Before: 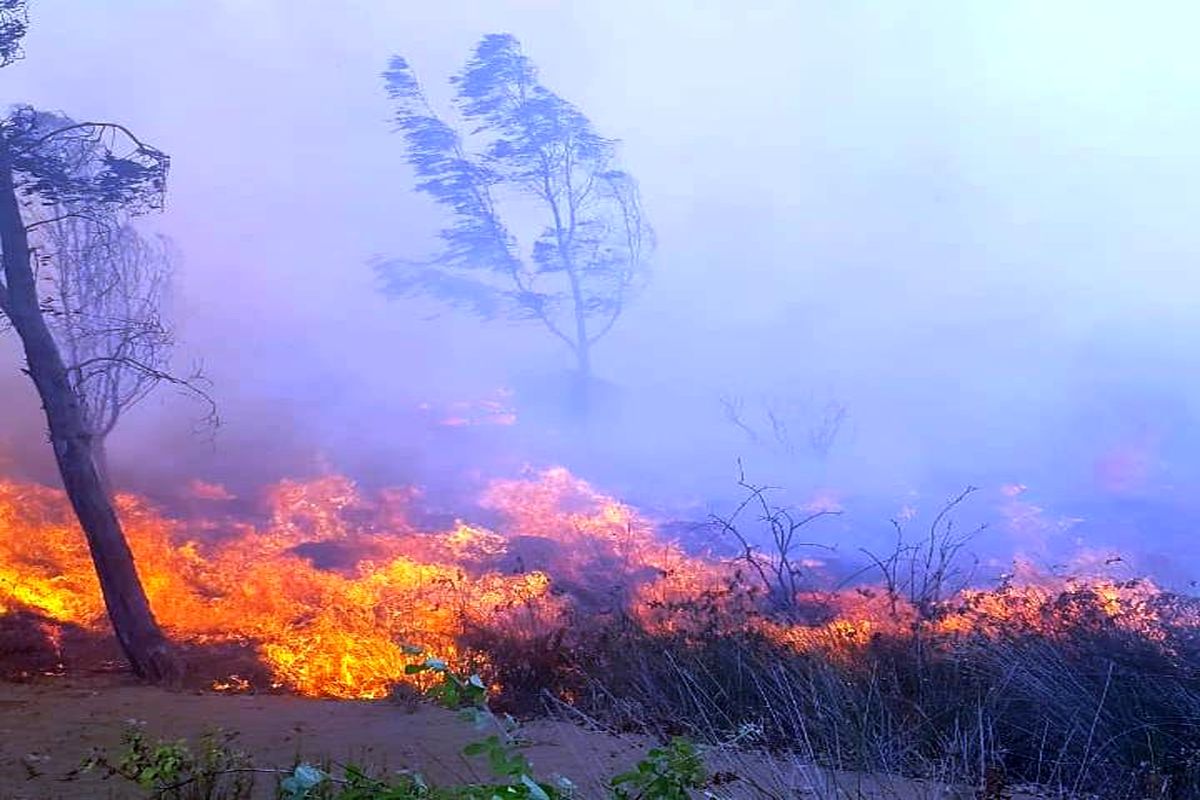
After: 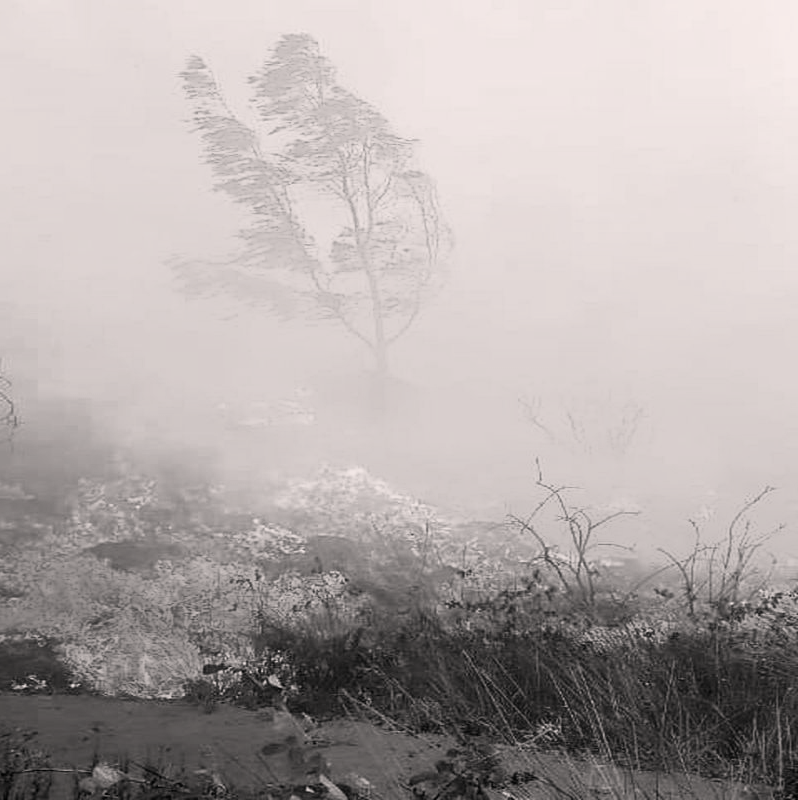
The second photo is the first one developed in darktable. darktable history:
crop: left 16.899%, right 16.556%
color correction: highlights a* 3.22, highlights b* 1.93, saturation 1.19
color calibration: output gray [0.246, 0.254, 0.501, 0], gray › normalize channels true, illuminant same as pipeline (D50), adaptation XYZ, x 0.346, y 0.359, gamut compression 0
